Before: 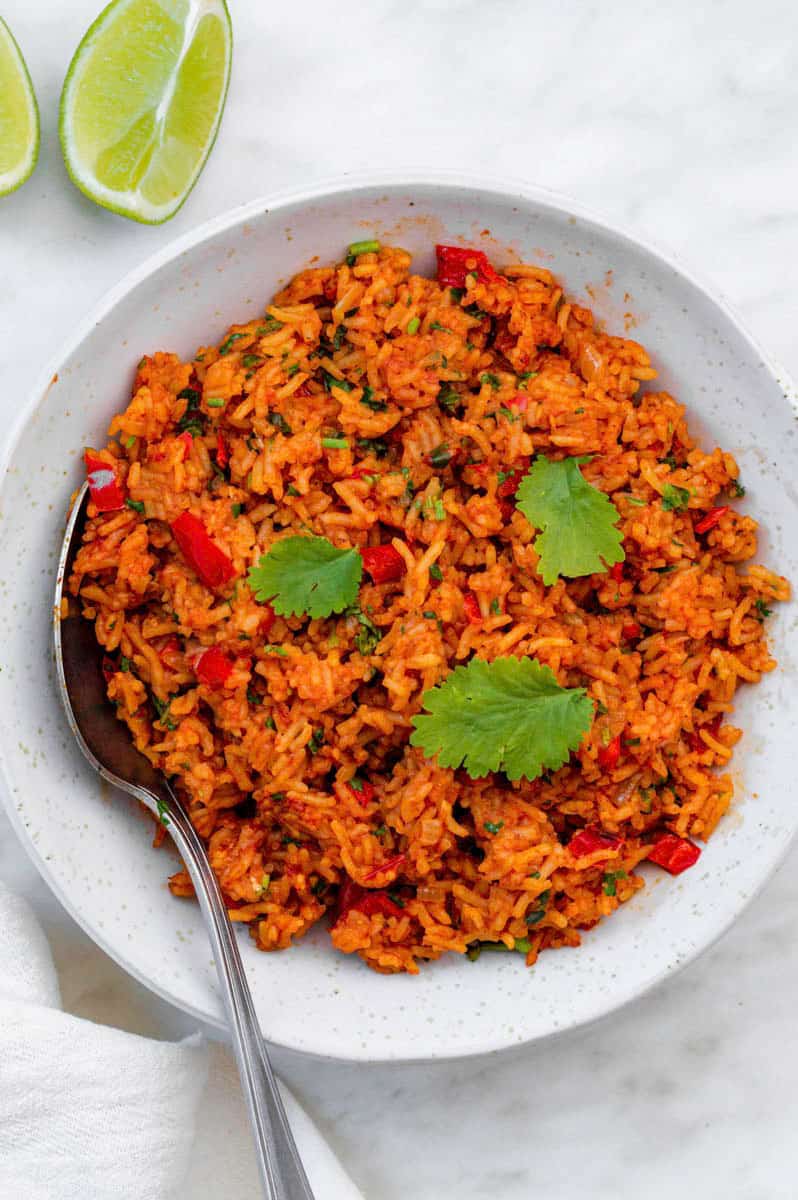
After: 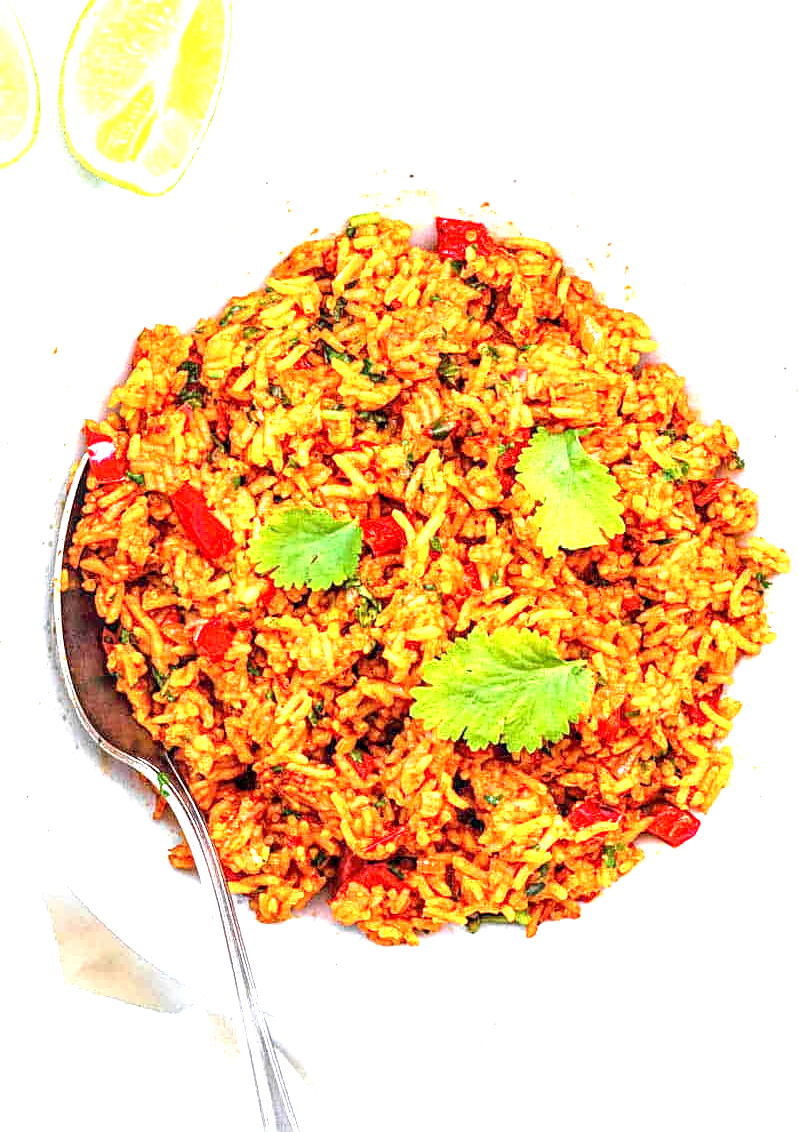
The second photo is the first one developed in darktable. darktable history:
crop and rotate: top 2.383%, bottom 3.253%
local contrast: detail 130%
exposure: black level correction 0.001, exposure 1.87 EV, compensate exposure bias true, compensate highlight preservation false
sharpen: on, module defaults
